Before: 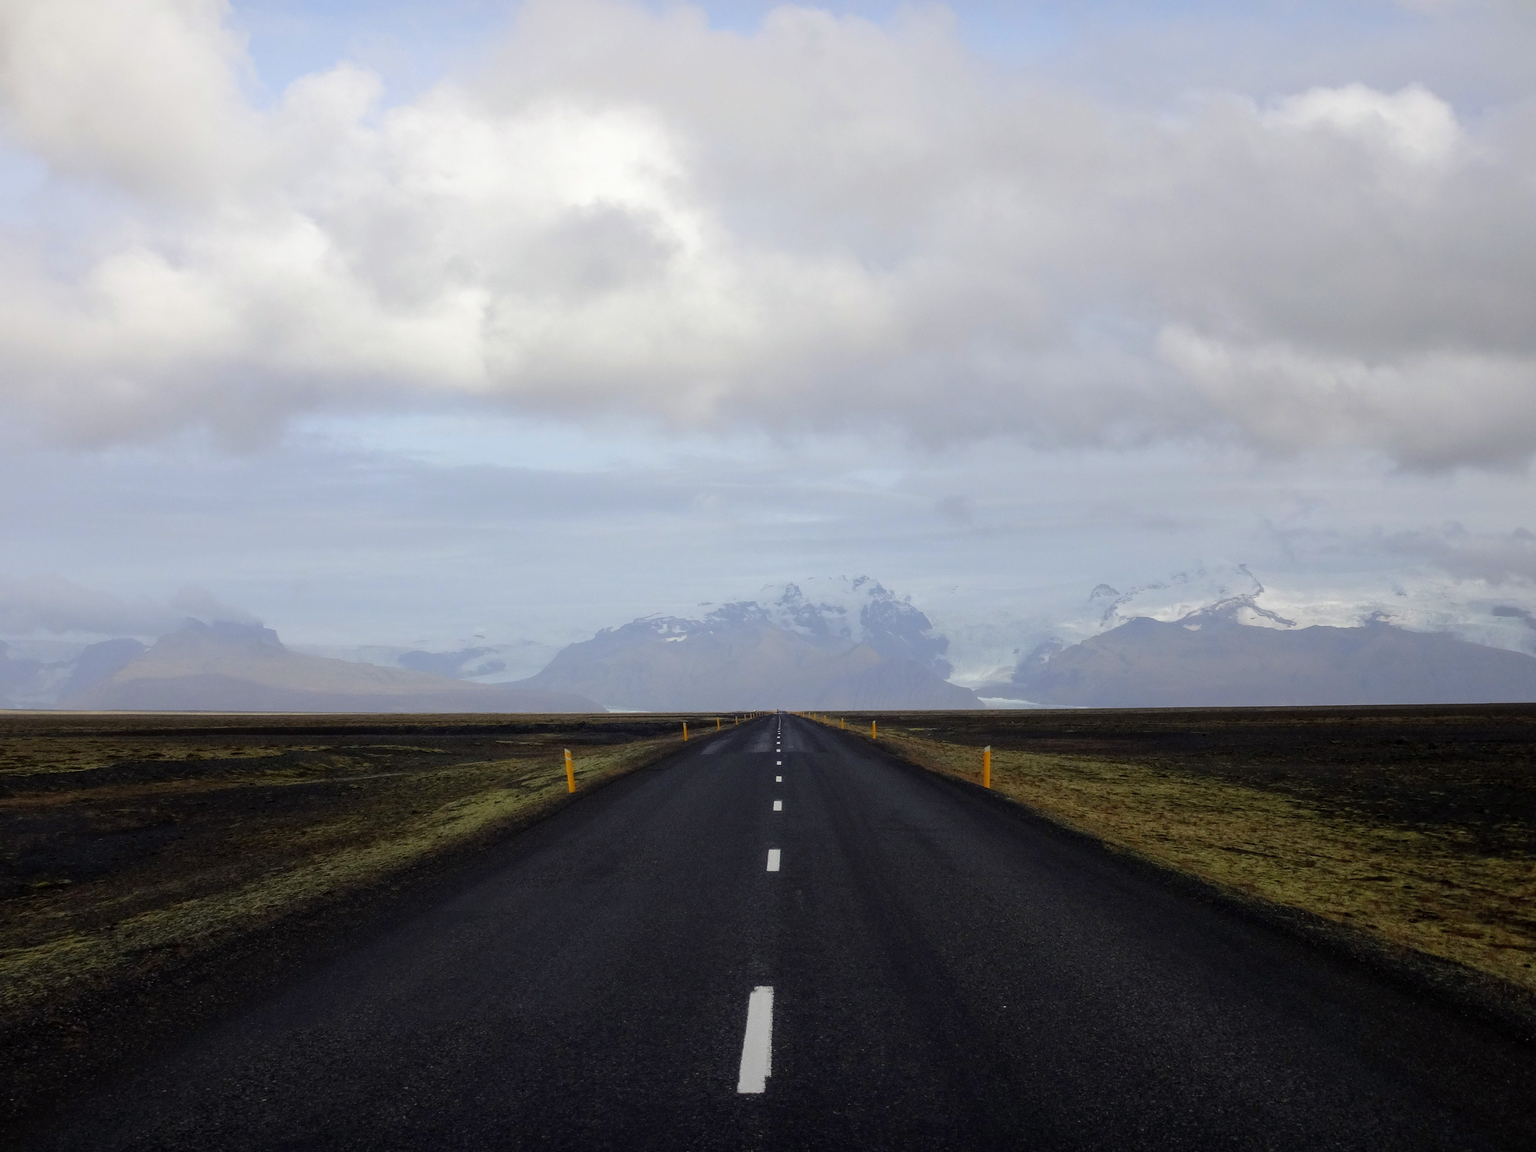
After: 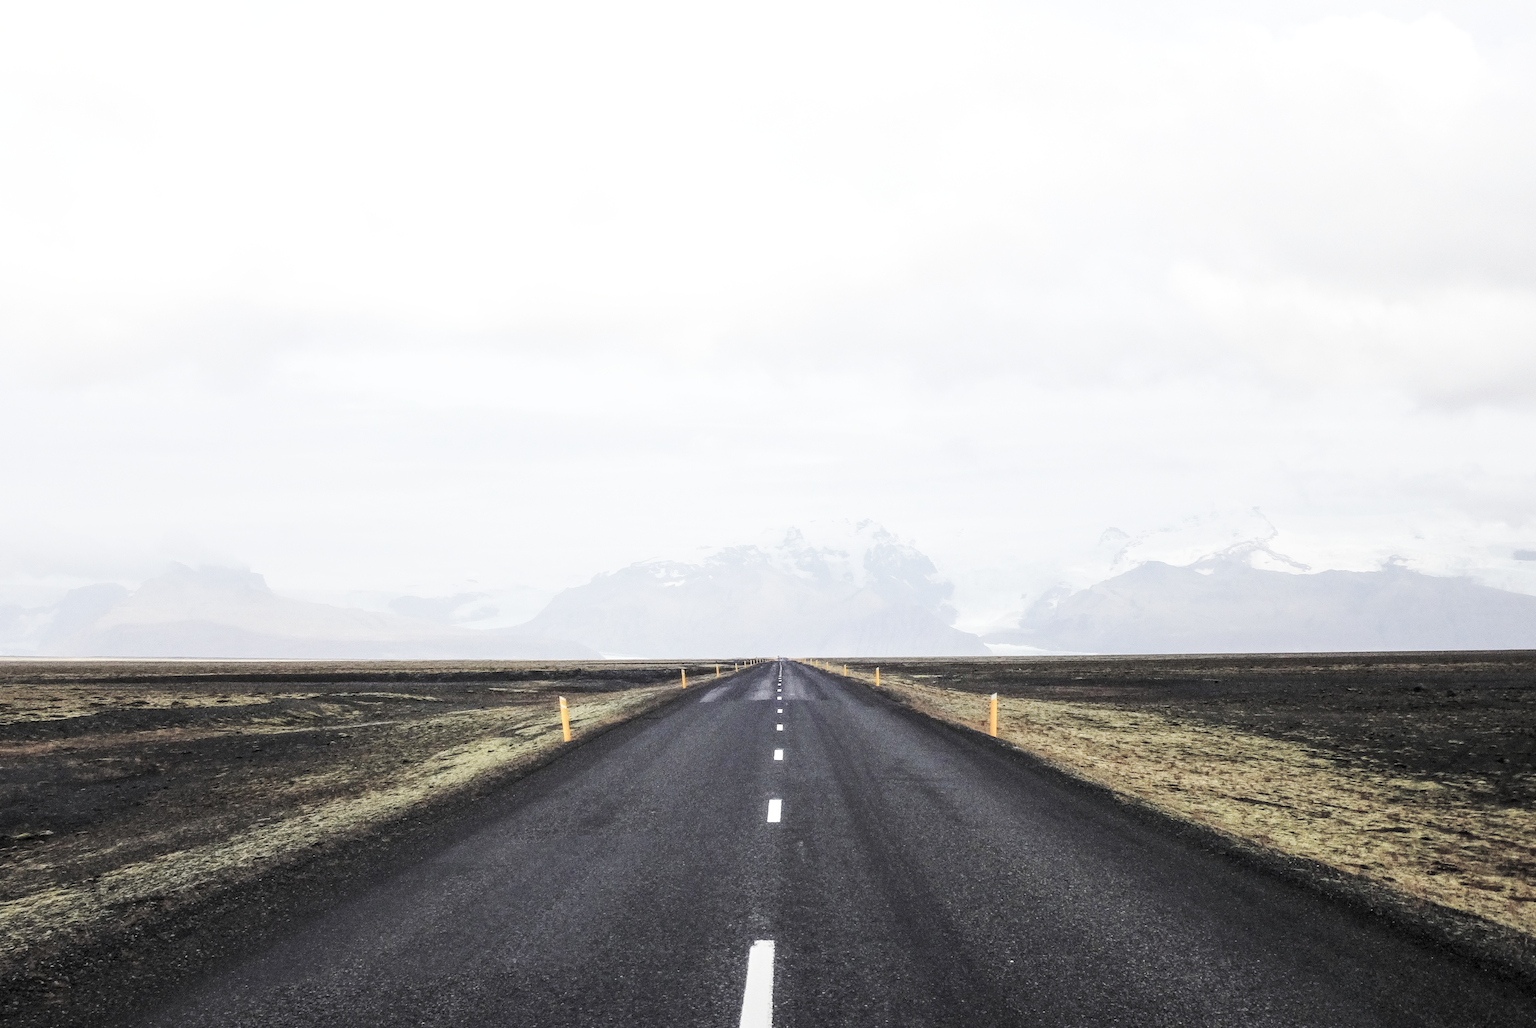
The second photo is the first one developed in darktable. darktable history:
exposure: exposure 0.664 EV, compensate highlight preservation false
base curve: curves: ch0 [(0, 0) (0.032, 0.037) (0.105, 0.228) (0.435, 0.76) (0.856, 0.983) (1, 1)], preserve colors none
local contrast: on, module defaults
contrast brightness saturation: brightness 0.186, saturation -0.51
crop: left 1.313%, top 6.184%, right 1.341%, bottom 6.918%
